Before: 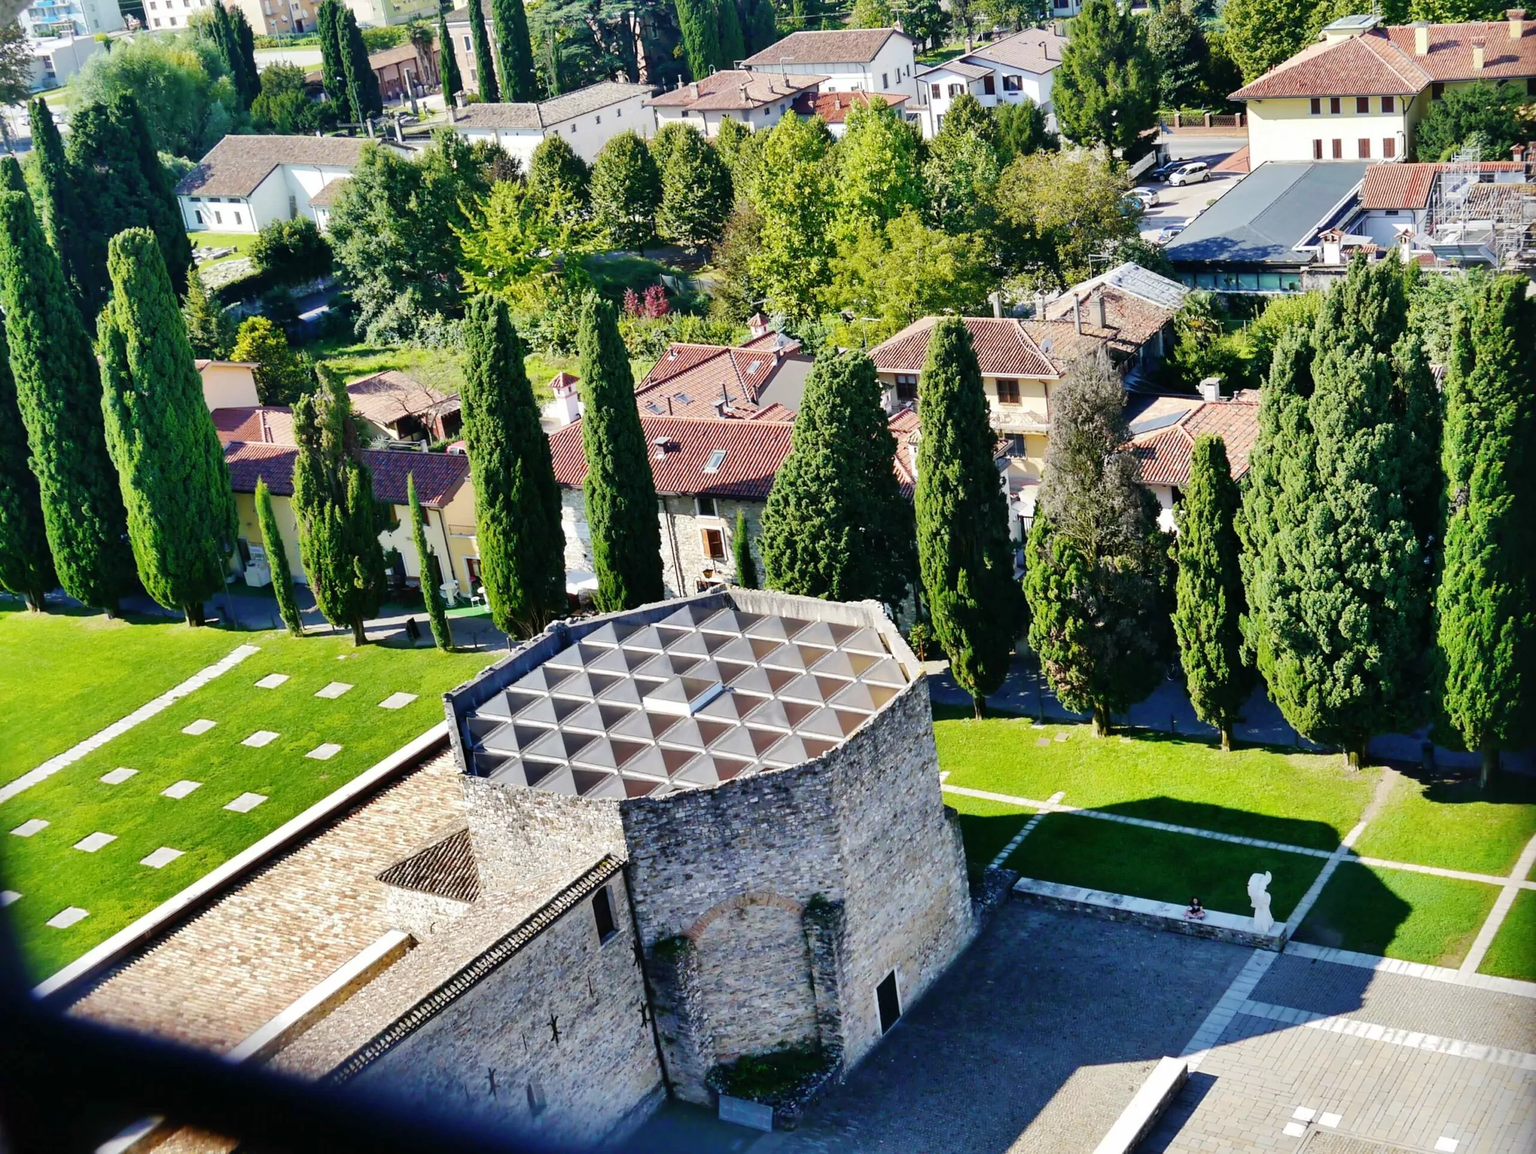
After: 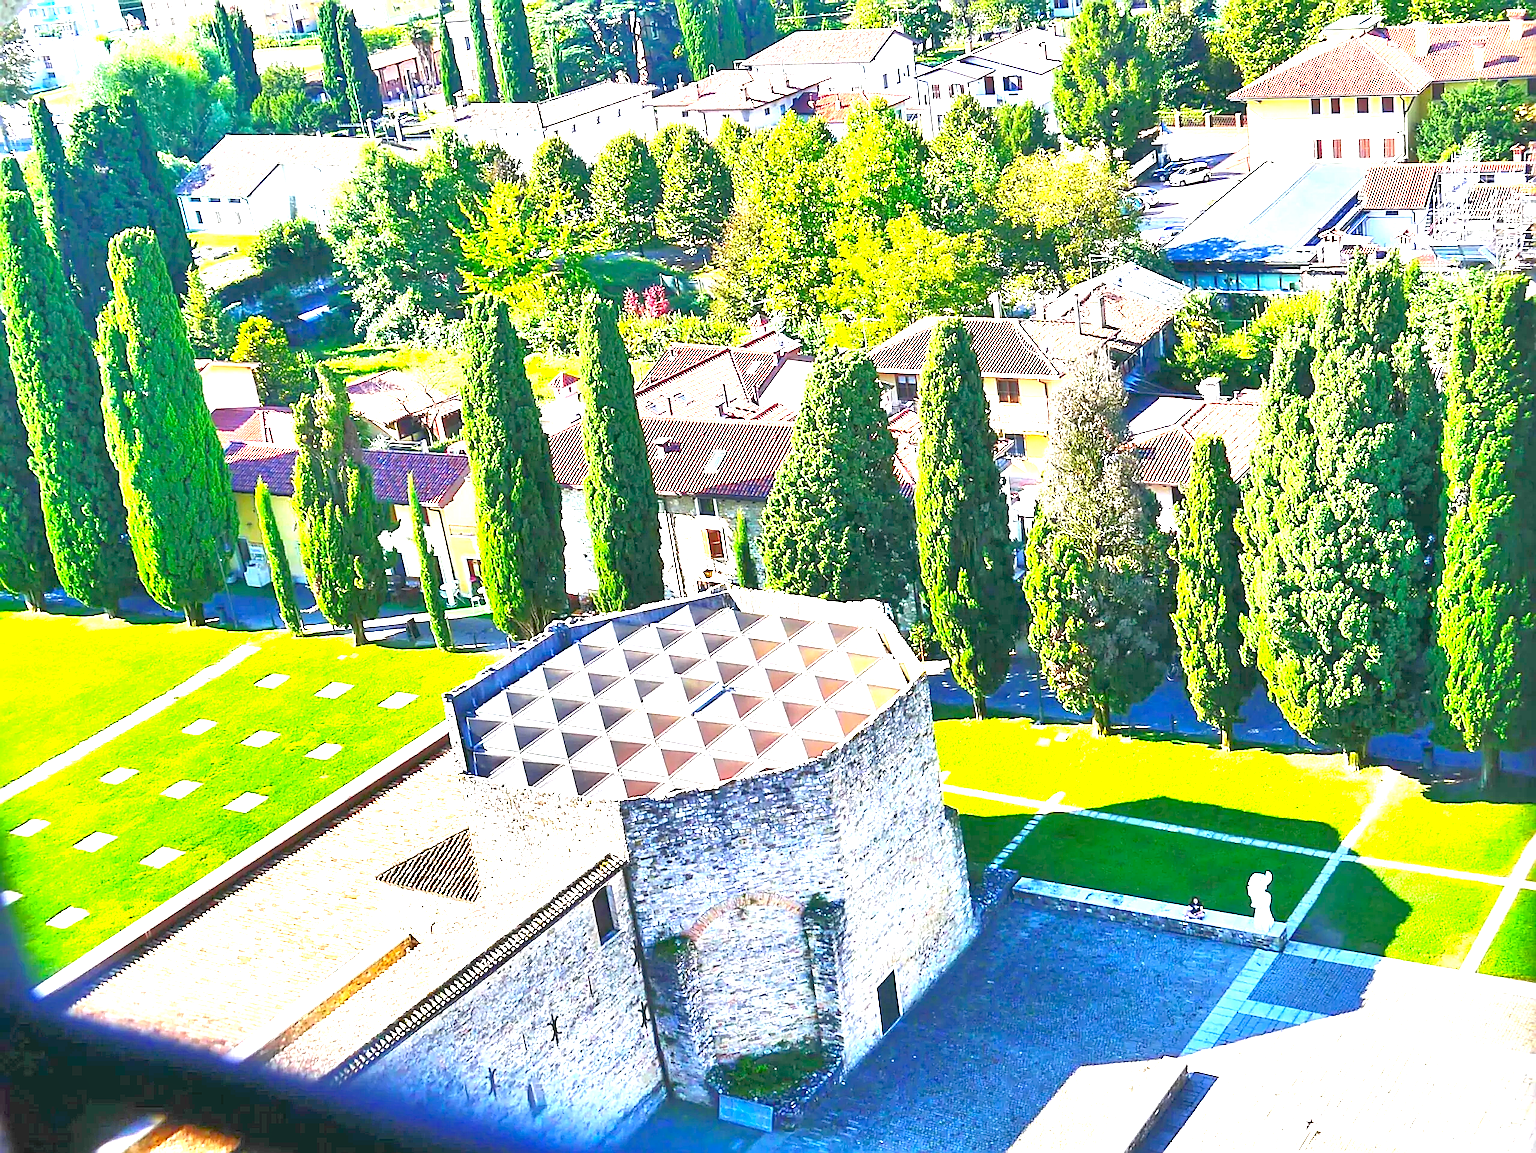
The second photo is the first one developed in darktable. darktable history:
tone equalizer: -7 EV 0.145 EV, -6 EV 0.577 EV, -5 EV 1.19 EV, -4 EV 1.31 EV, -3 EV 1.15 EV, -2 EV 0.6 EV, -1 EV 0.152 EV
sharpen: radius 1.717, amount 1.31
local contrast: highlights 104%, shadows 99%, detail 119%, midtone range 0.2
contrast brightness saturation: contrast -0.183, saturation 0.187
exposure: exposure 2.234 EV, compensate exposure bias true, compensate highlight preservation false
